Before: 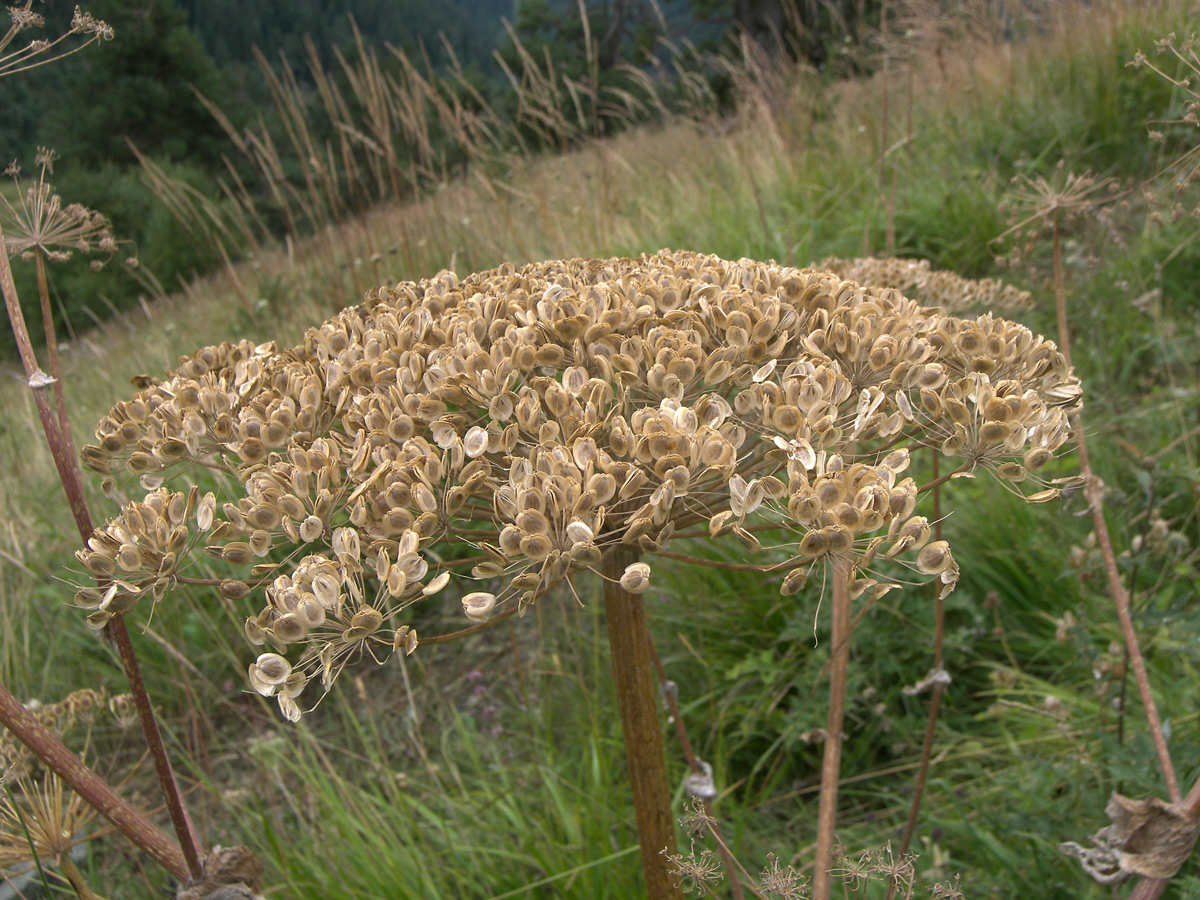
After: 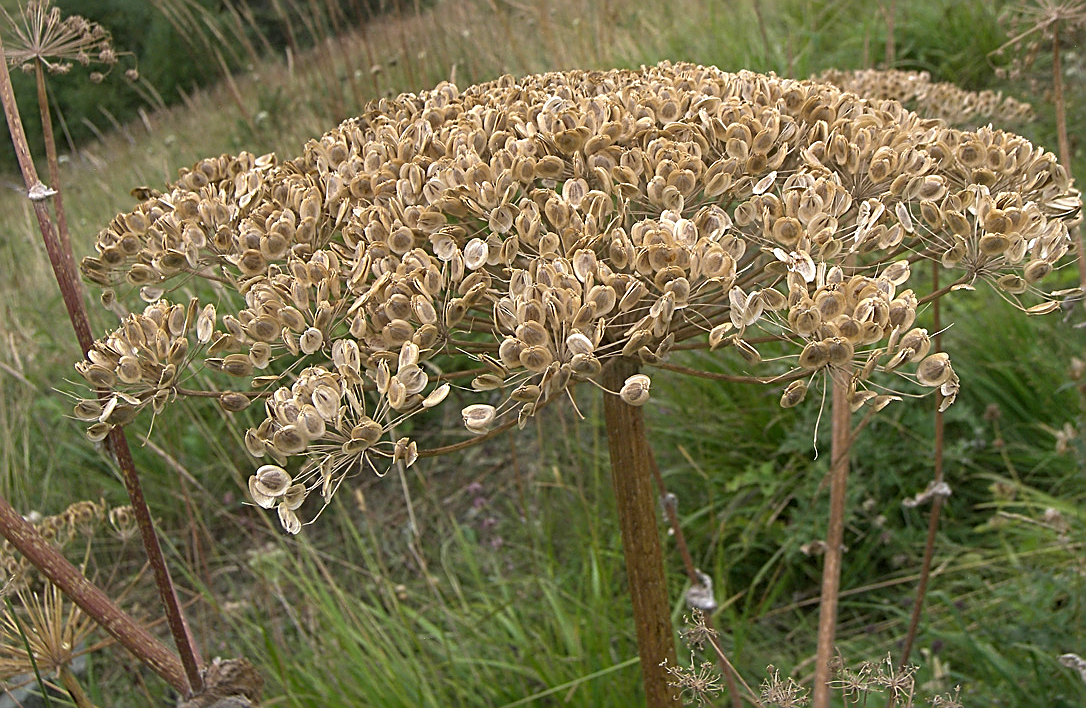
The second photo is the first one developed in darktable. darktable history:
crop: top 20.916%, right 9.437%, bottom 0.316%
sharpen: amount 1
